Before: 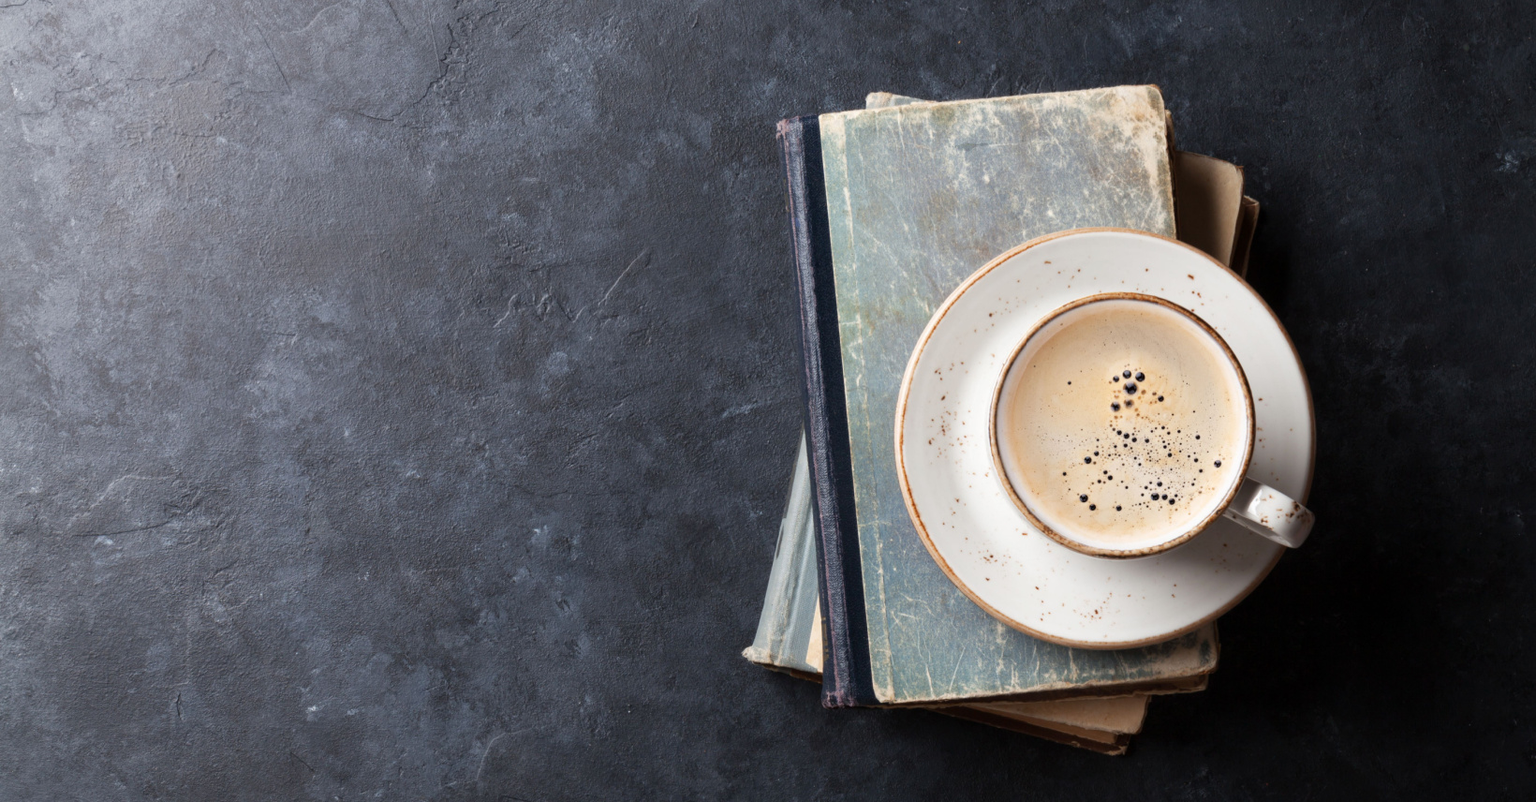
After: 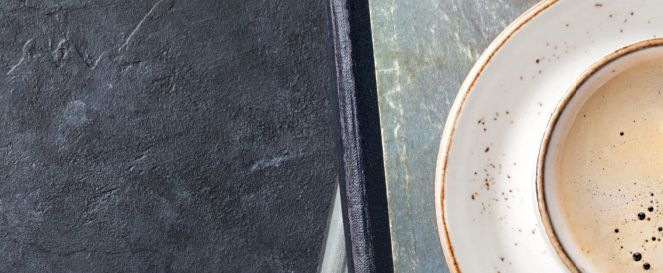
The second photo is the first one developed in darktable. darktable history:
sharpen: amount 0.2
crop: left 31.751%, top 32.172%, right 27.8%, bottom 35.83%
local contrast: mode bilateral grid, contrast 20, coarseness 50, detail 120%, midtone range 0.2
